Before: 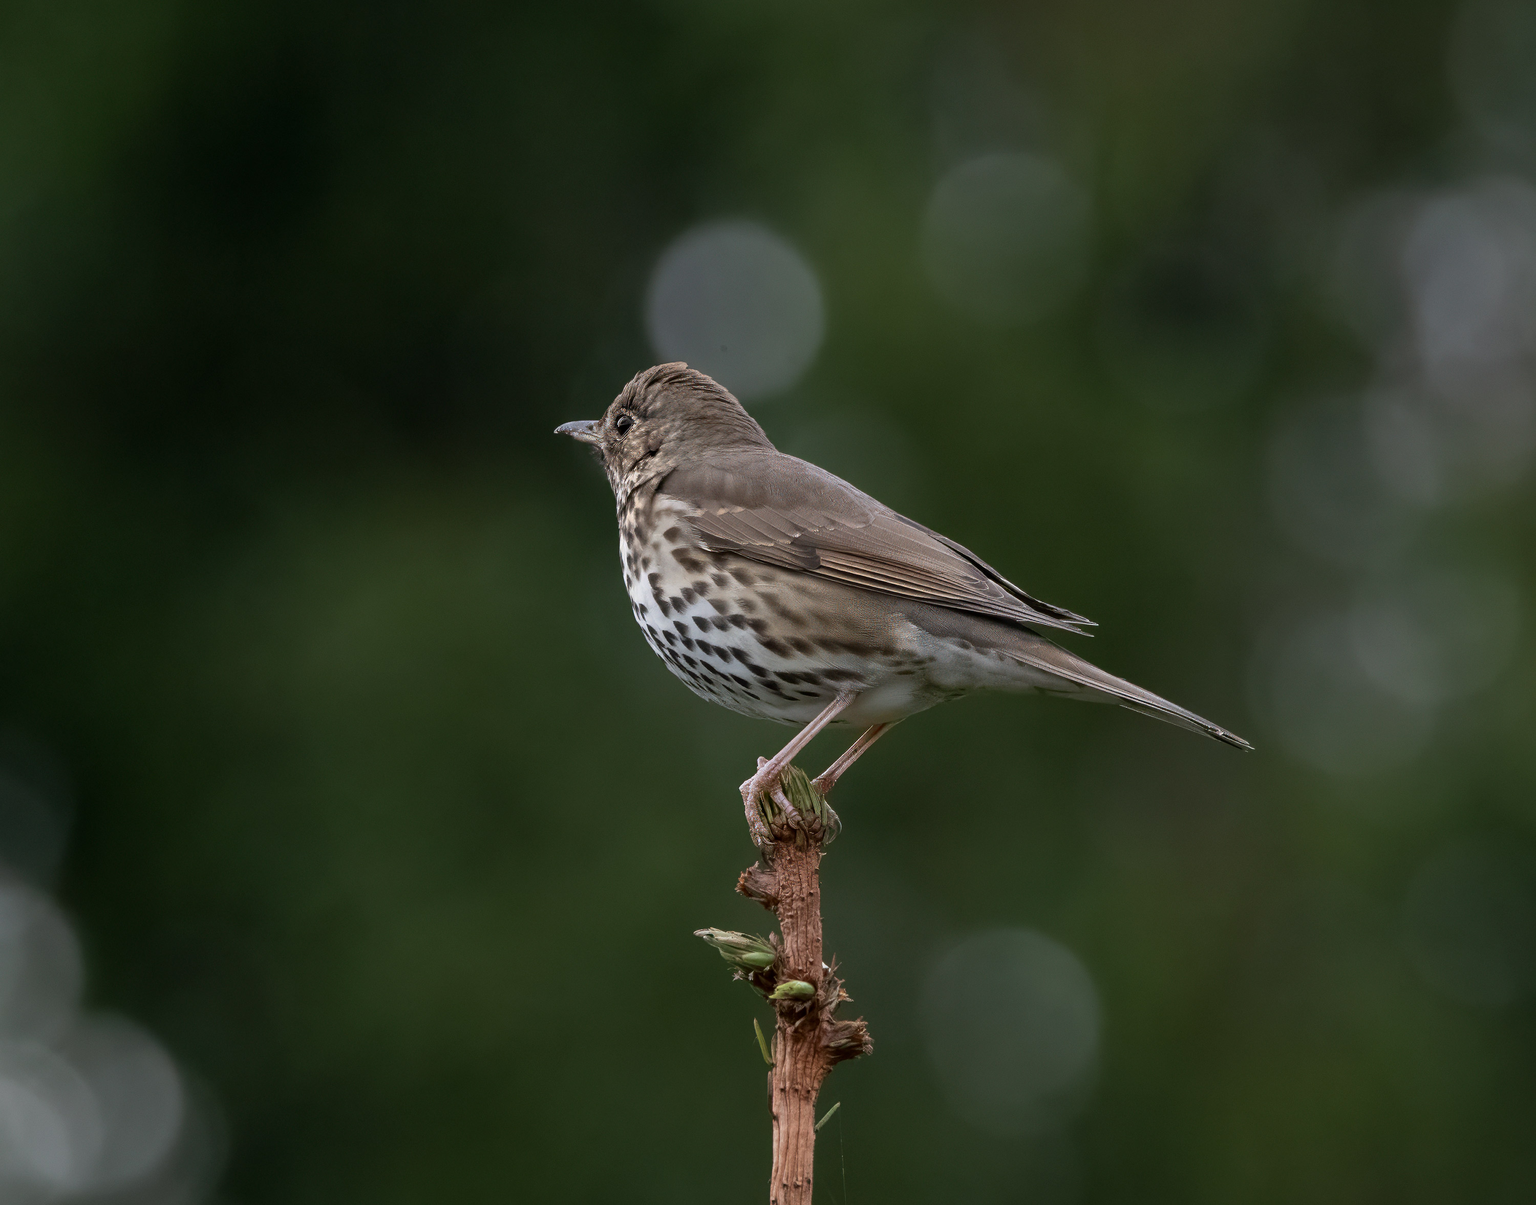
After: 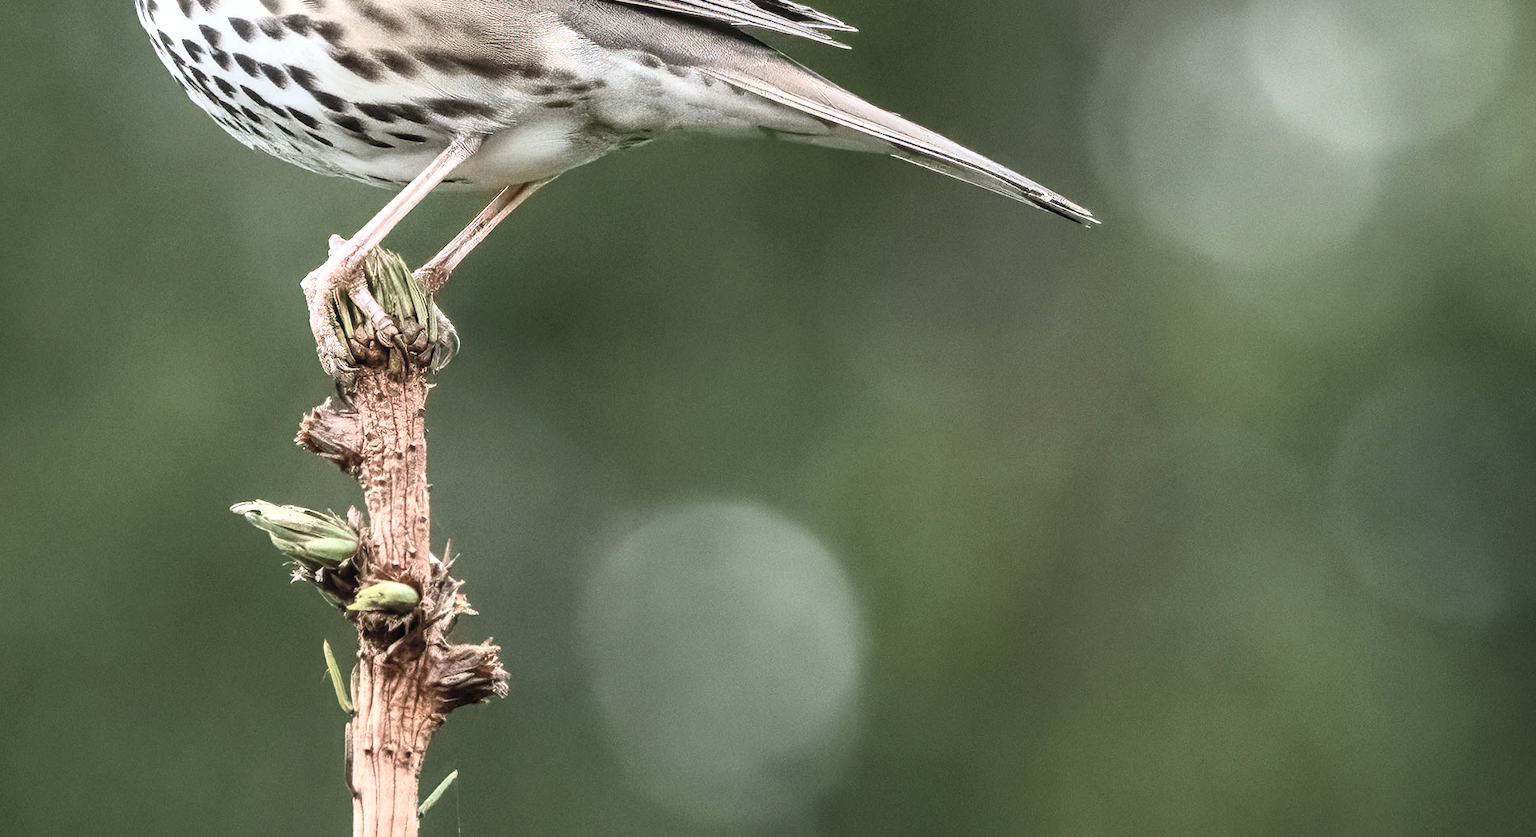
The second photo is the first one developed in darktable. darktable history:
local contrast: on, module defaults
exposure: black level correction 0, exposure 0.95 EV, compensate exposure bias true, compensate highlight preservation false
contrast brightness saturation: contrast 0.43, brightness 0.56, saturation -0.19
crop and rotate: left 35.509%, top 50.238%, bottom 4.934%
filmic rgb: hardness 4.17
